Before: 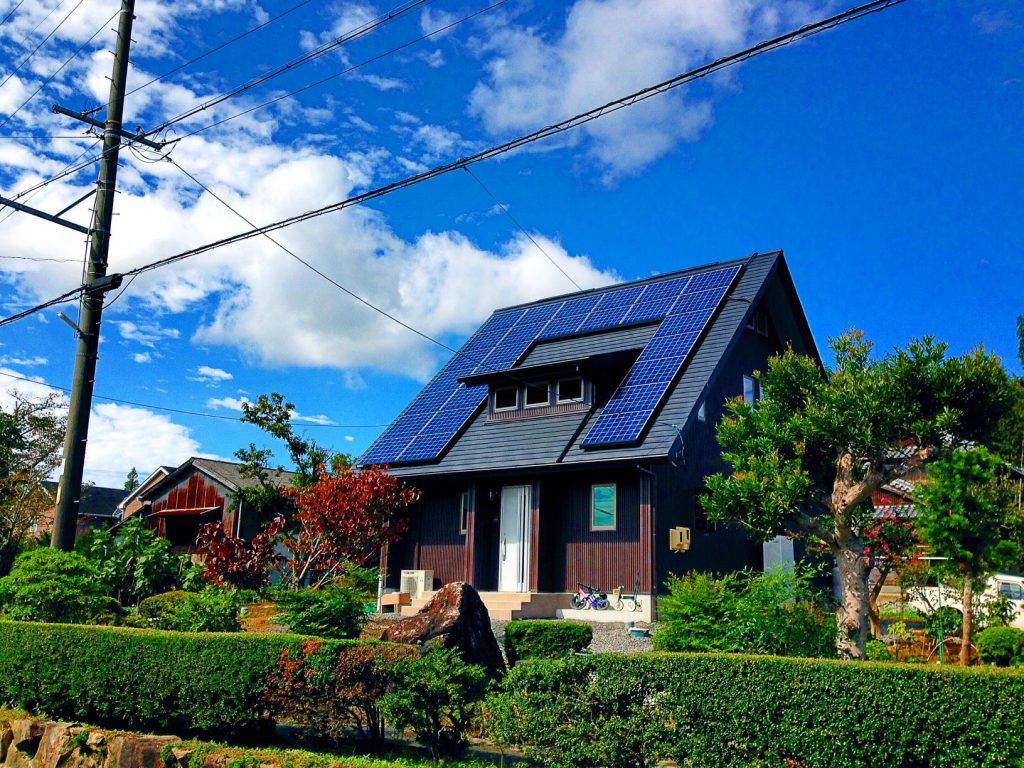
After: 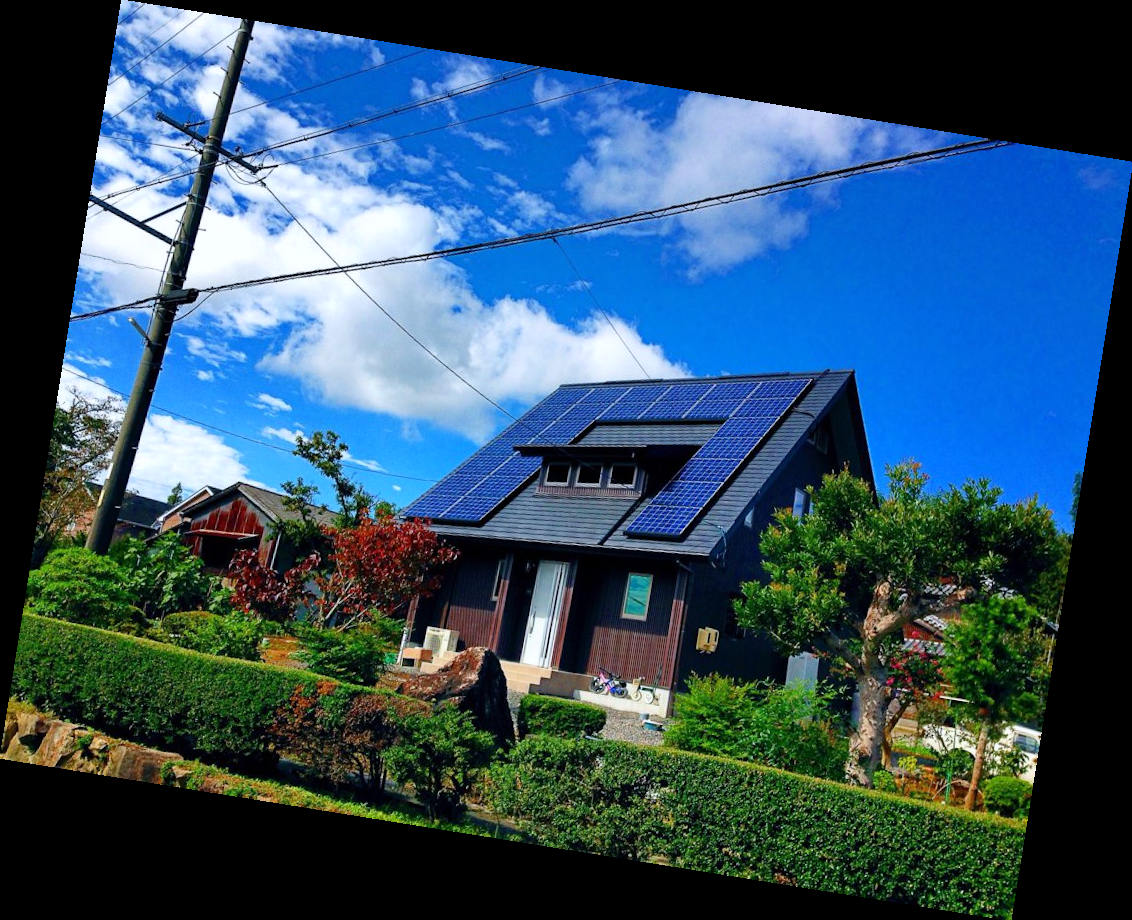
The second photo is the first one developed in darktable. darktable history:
white balance: red 0.976, blue 1.04
rotate and perspective: rotation 9.12°, automatic cropping off
